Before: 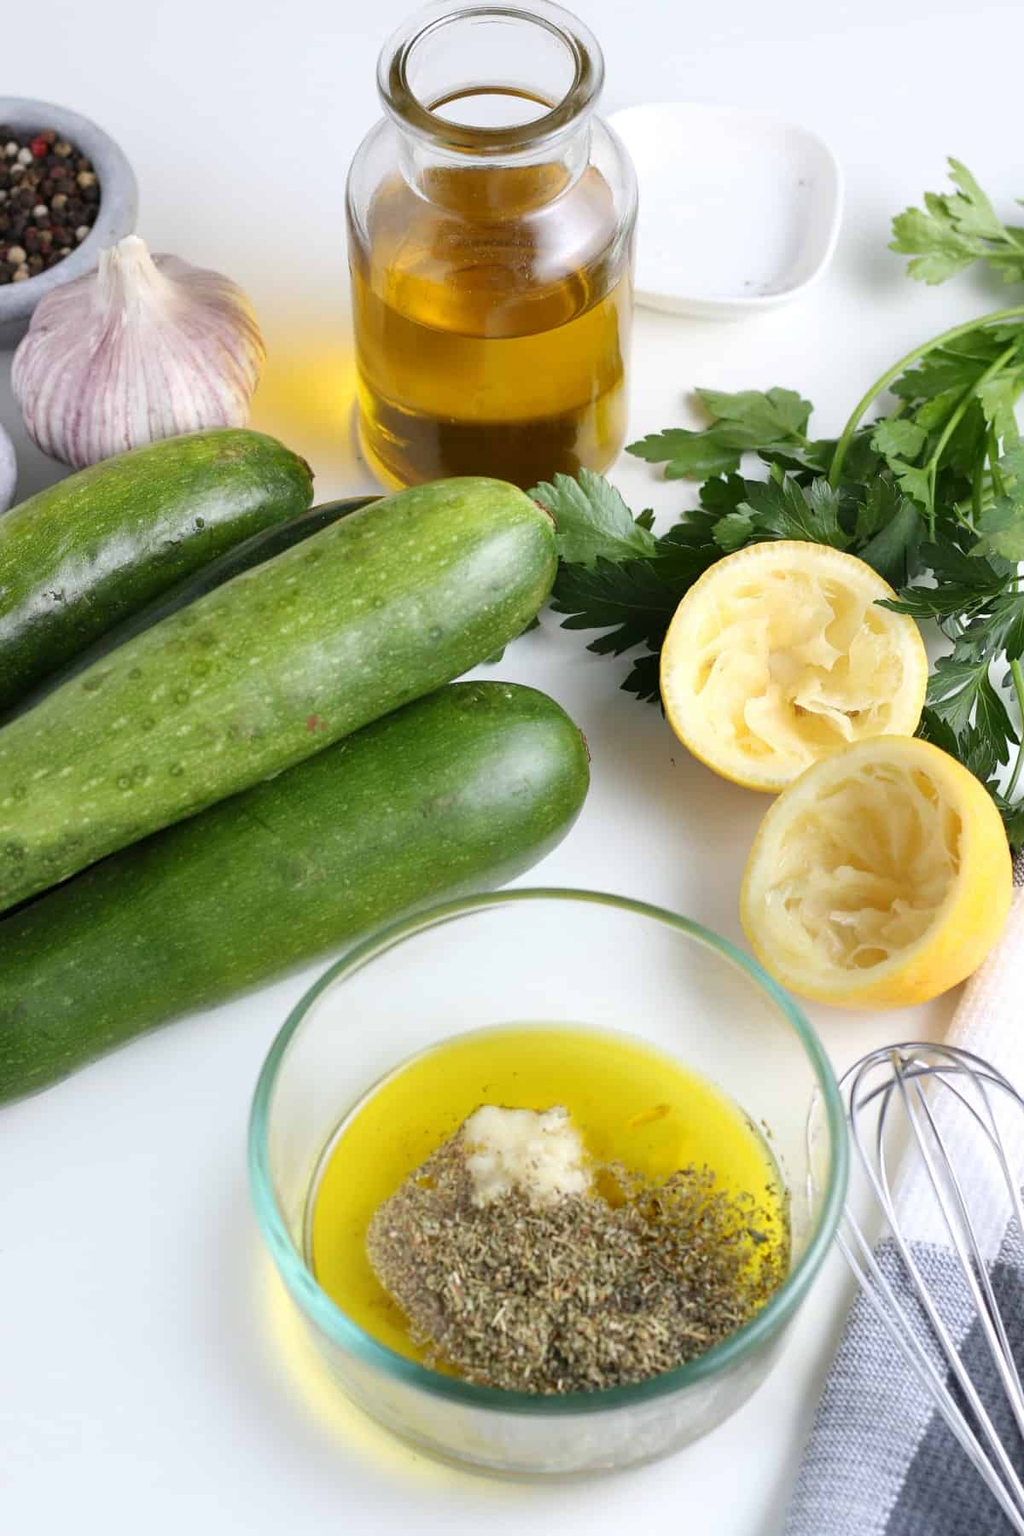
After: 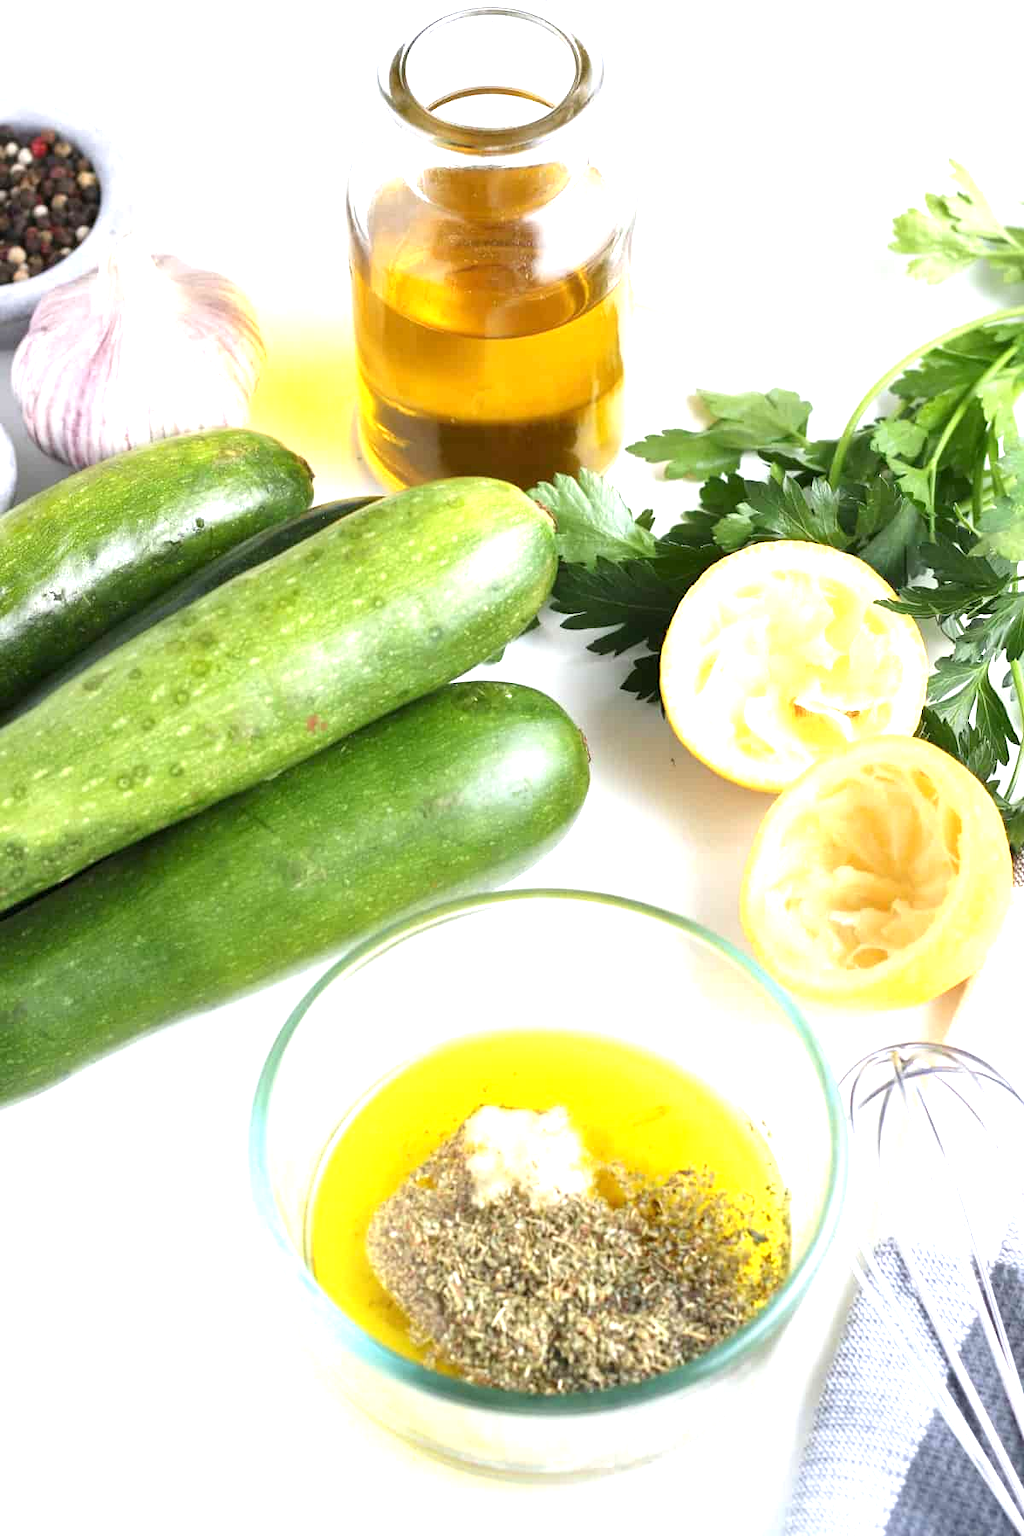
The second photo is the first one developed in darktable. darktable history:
exposure: exposure 1.137 EV, compensate highlight preservation false
